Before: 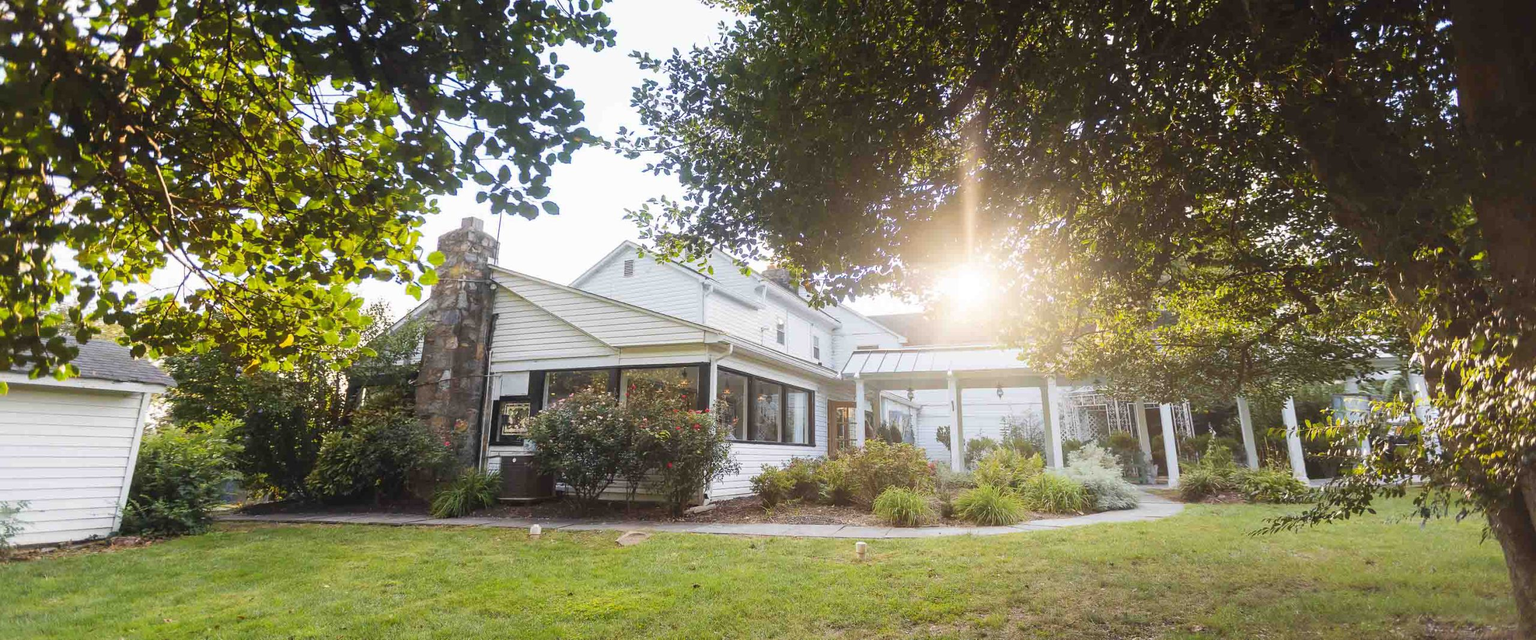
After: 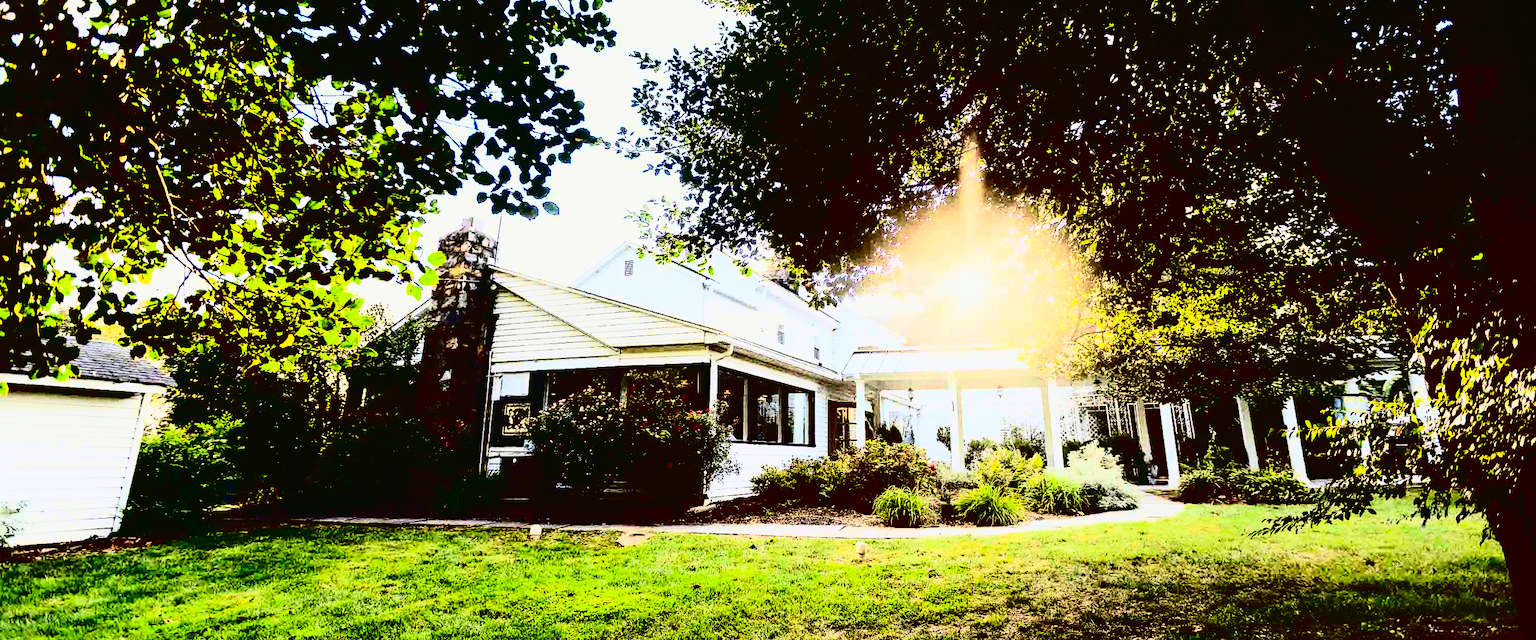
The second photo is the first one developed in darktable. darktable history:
tone curve: curves: ch0 [(0, 0.023) (0.087, 0.065) (0.184, 0.168) (0.45, 0.54) (0.57, 0.683) (0.706, 0.841) (0.877, 0.948) (1, 0.984)]; ch1 [(0, 0) (0.388, 0.369) (0.447, 0.447) (0.505, 0.5) (0.534, 0.535) (0.563, 0.563) (0.579, 0.59) (0.644, 0.663) (1, 1)]; ch2 [(0, 0) (0.301, 0.259) (0.385, 0.395) (0.492, 0.496) (0.518, 0.537) (0.583, 0.605) (0.673, 0.667) (1, 1)], color space Lab, independent channels
filmic rgb: middle gray luminance 12.94%, black relative exposure -10.13 EV, white relative exposure 3.46 EV, target black luminance 0%, hardness 5.78, latitude 45%, contrast 1.221, highlights saturation mix 6.47%, shadows ↔ highlights balance 27.11%
contrast brightness saturation: contrast 0.786, brightness -0.994, saturation 0.998
